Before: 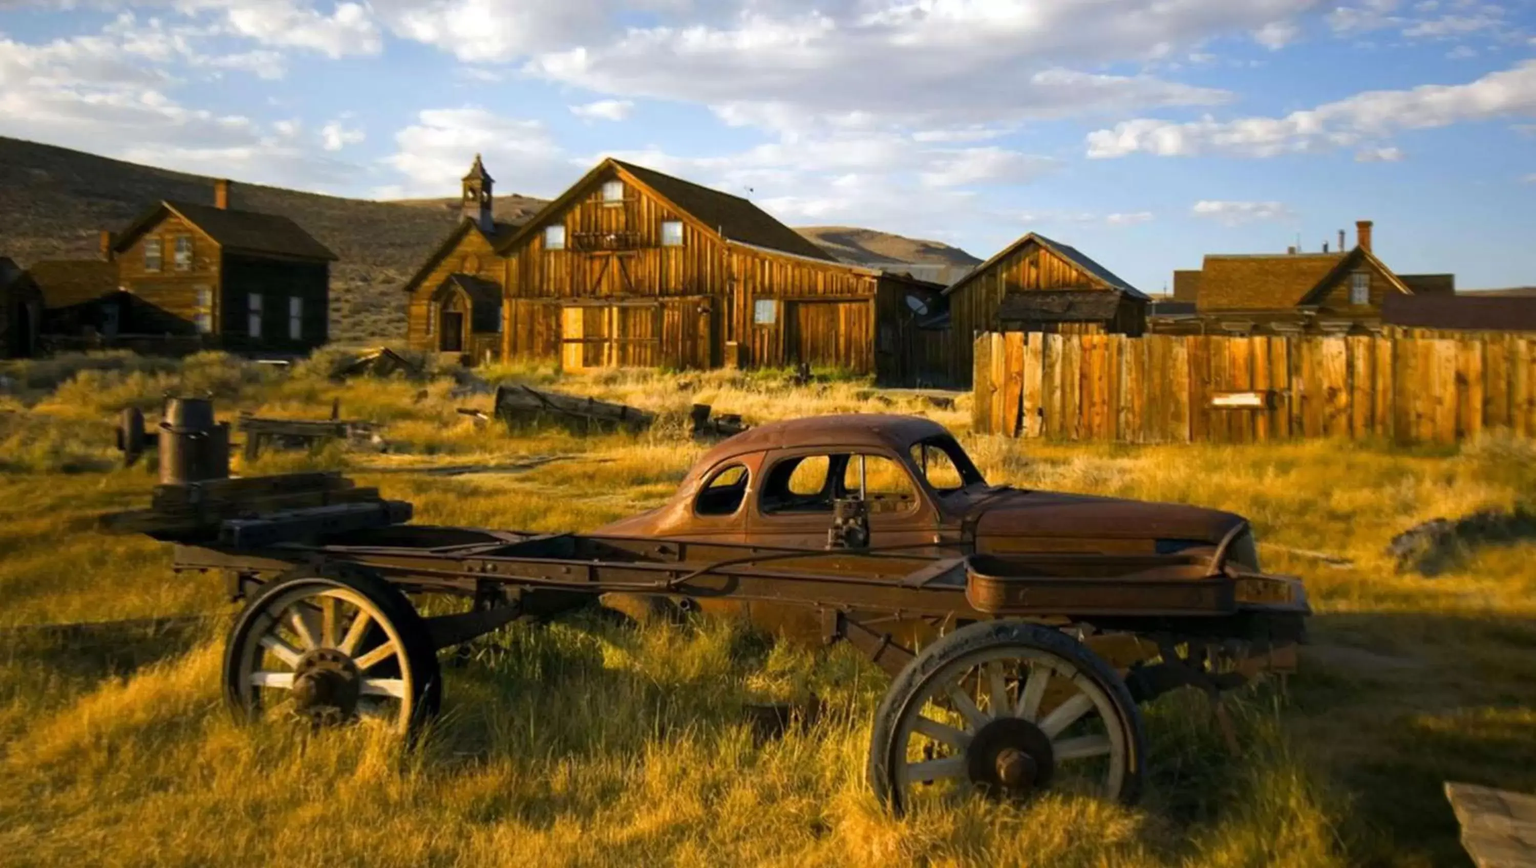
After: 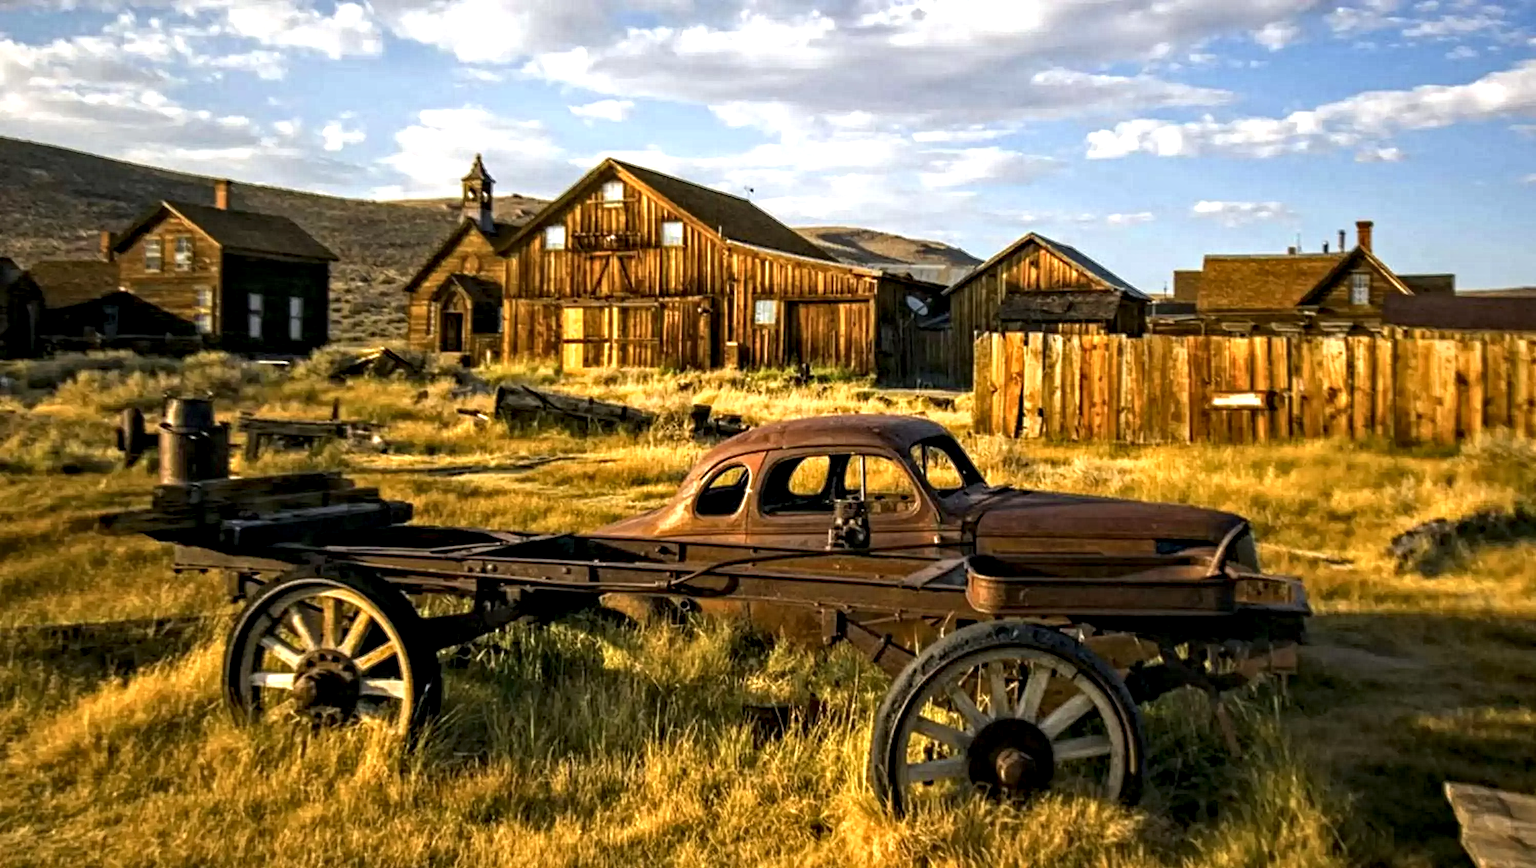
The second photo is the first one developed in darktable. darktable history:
local contrast: detail 130%
exposure: exposure 0.3 EV, compensate highlight preservation false
contrast equalizer: octaves 7, y [[0.5, 0.542, 0.583, 0.625, 0.667, 0.708], [0.5 ×6], [0.5 ×6], [0 ×6], [0 ×6]]
